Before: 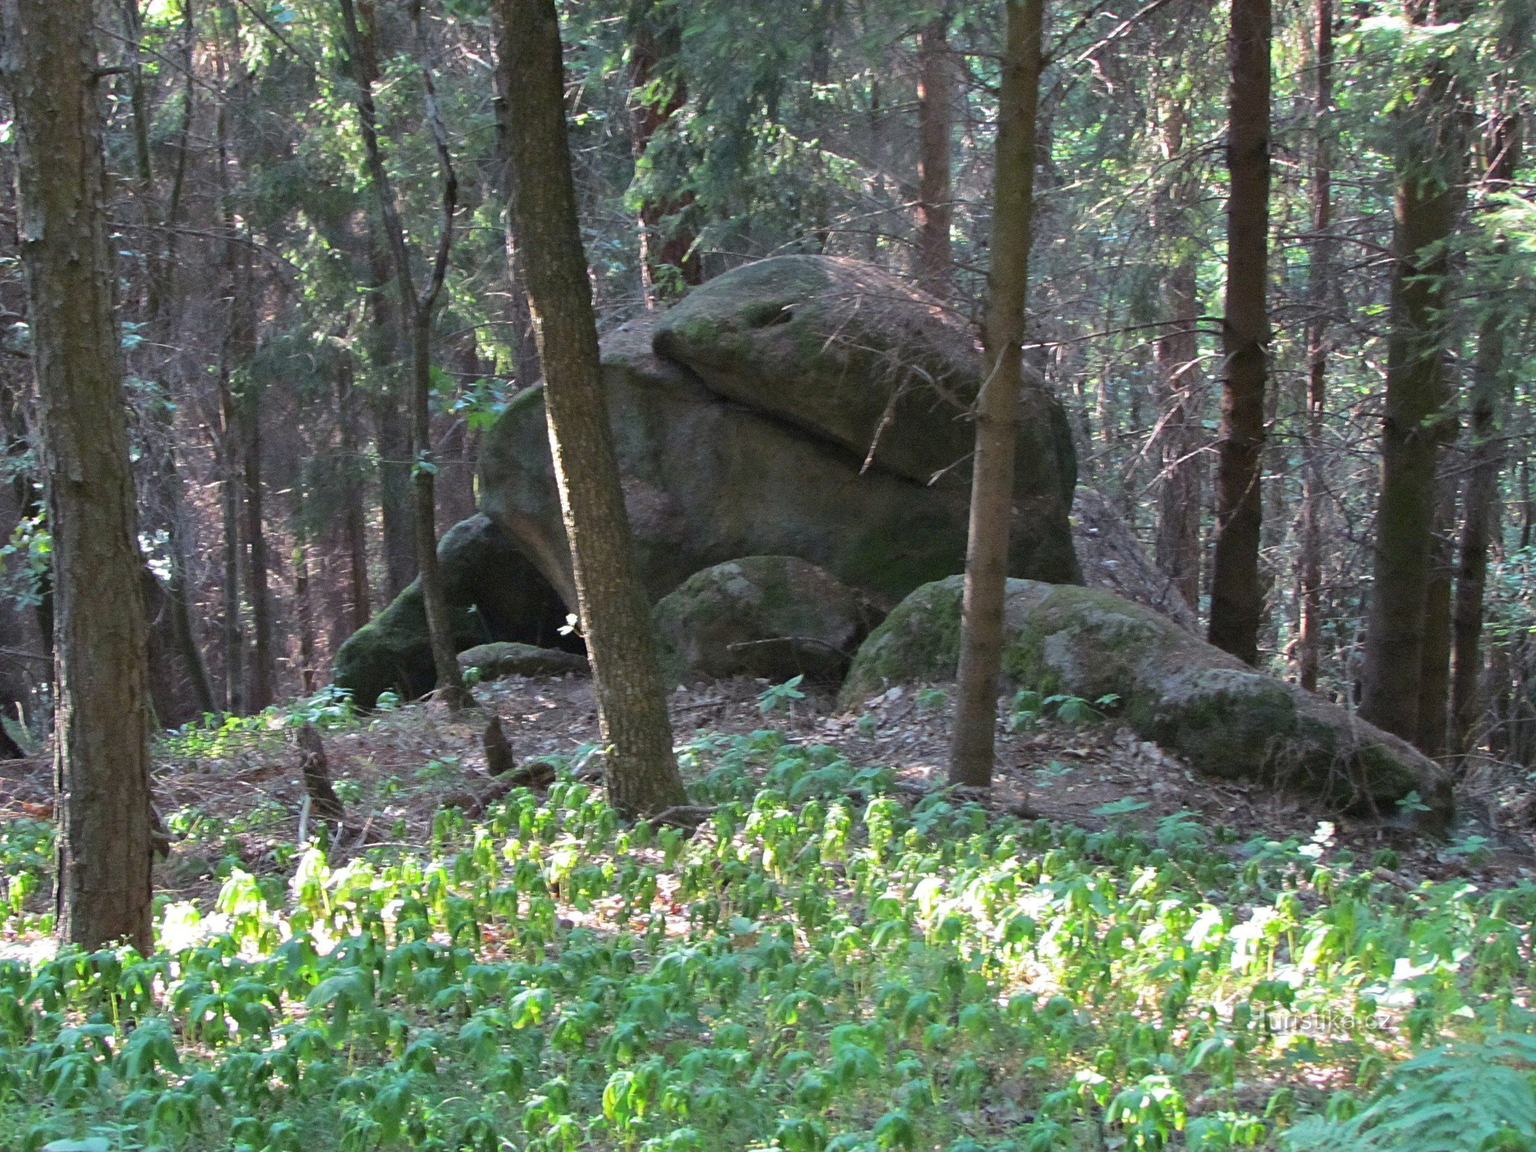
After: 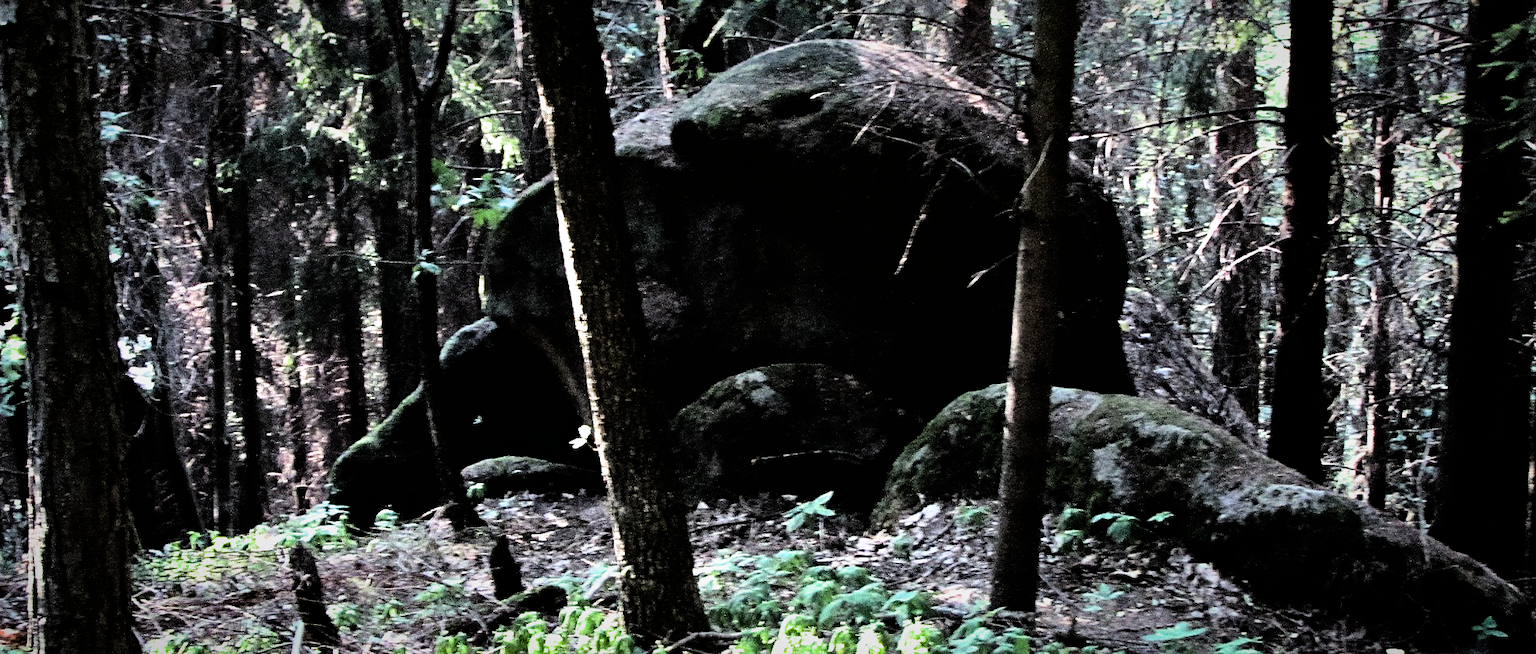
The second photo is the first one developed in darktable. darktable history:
exposure: exposure -0.002 EV, compensate highlight preservation false
tone equalizer: -8 EV -1.11 EV, -7 EV -1.03 EV, -6 EV -0.848 EV, -5 EV -0.601 EV, -3 EV 0.597 EV, -2 EV 0.88 EV, -1 EV 1.01 EV, +0 EV 1.06 EV, edges refinement/feathering 500, mask exposure compensation -1.57 EV, preserve details no
filmic rgb: black relative exposure -3.74 EV, white relative exposure 2.41 EV, dynamic range scaling -49.82%, hardness 3.41, latitude 30.08%, contrast 1.815, color science v6 (2022)
vignetting: fall-off start 67.4%, fall-off radius 66.66%, saturation 0.37, automatic ratio true
crop: left 1.854%, top 18.949%, right 5.094%, bottom 28.18%
